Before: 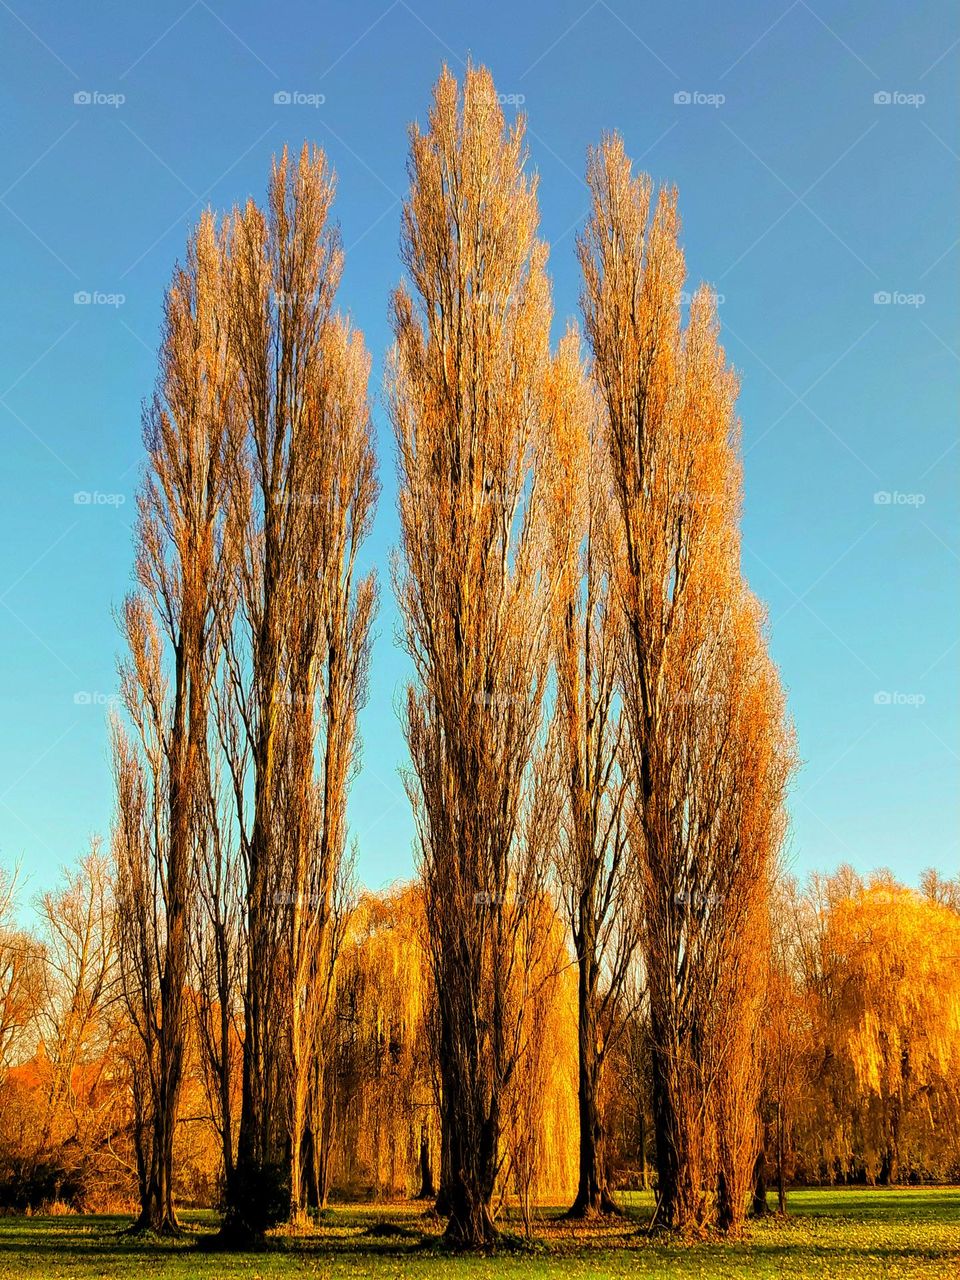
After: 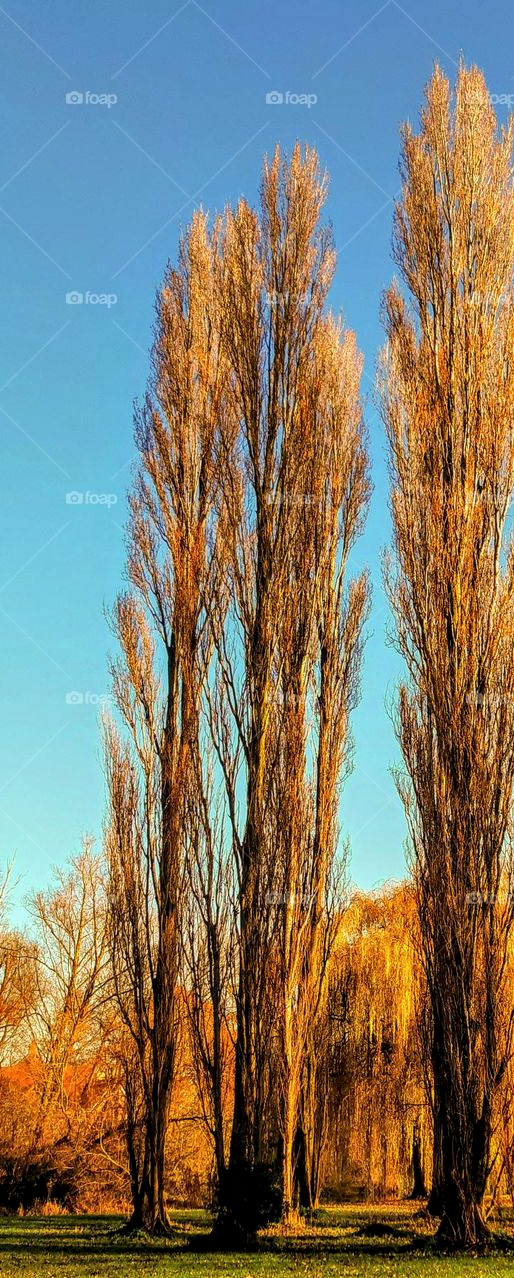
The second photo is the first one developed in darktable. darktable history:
local contrast: on, module defaults
crop: left 0.85%, right 45.557%, bottom 0.083%
